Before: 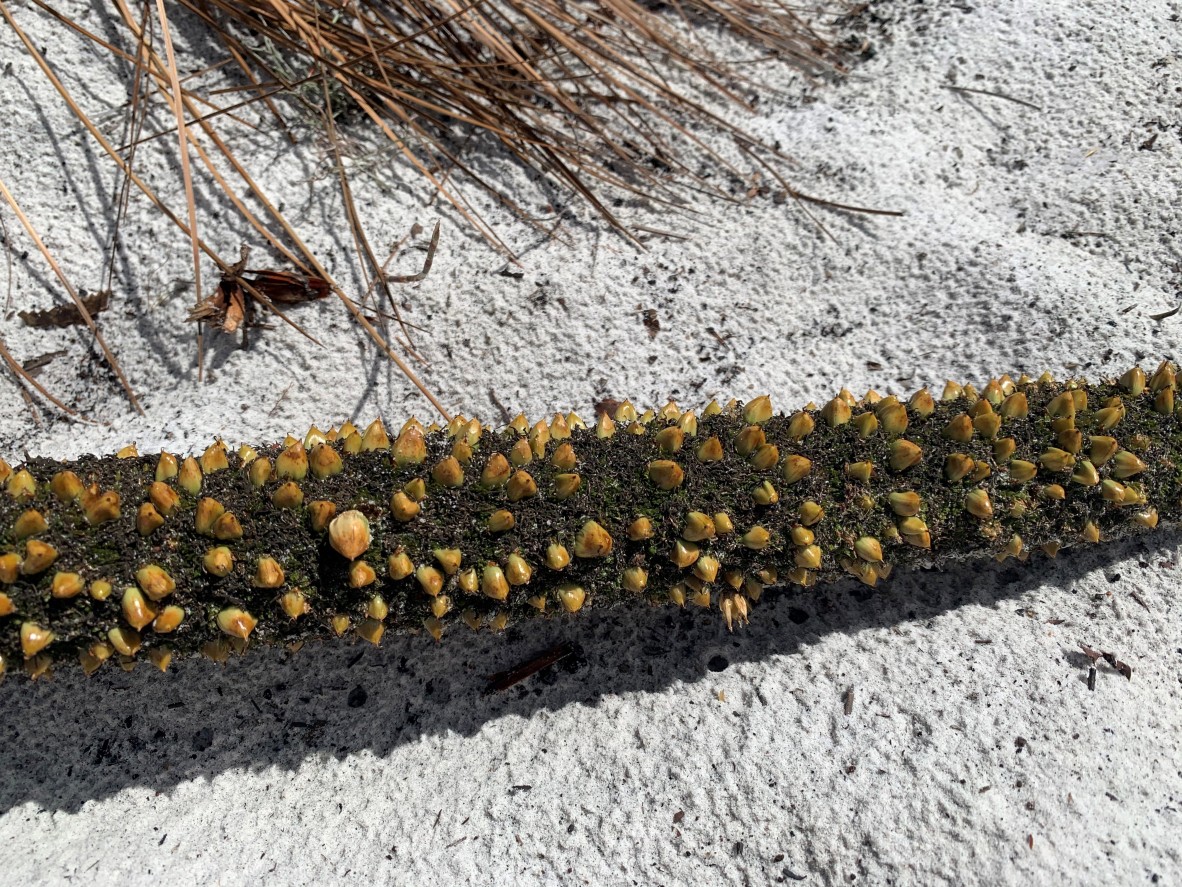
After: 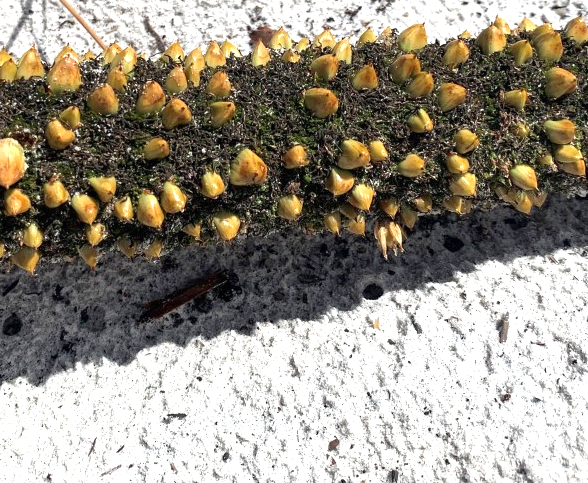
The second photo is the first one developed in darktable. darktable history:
exposure: black level correction 0, exposure 0.899 EV, compensate highlight preservation false
crop: left 29.226%, top 41.944%, right 21.018%, bottom 3.504%
